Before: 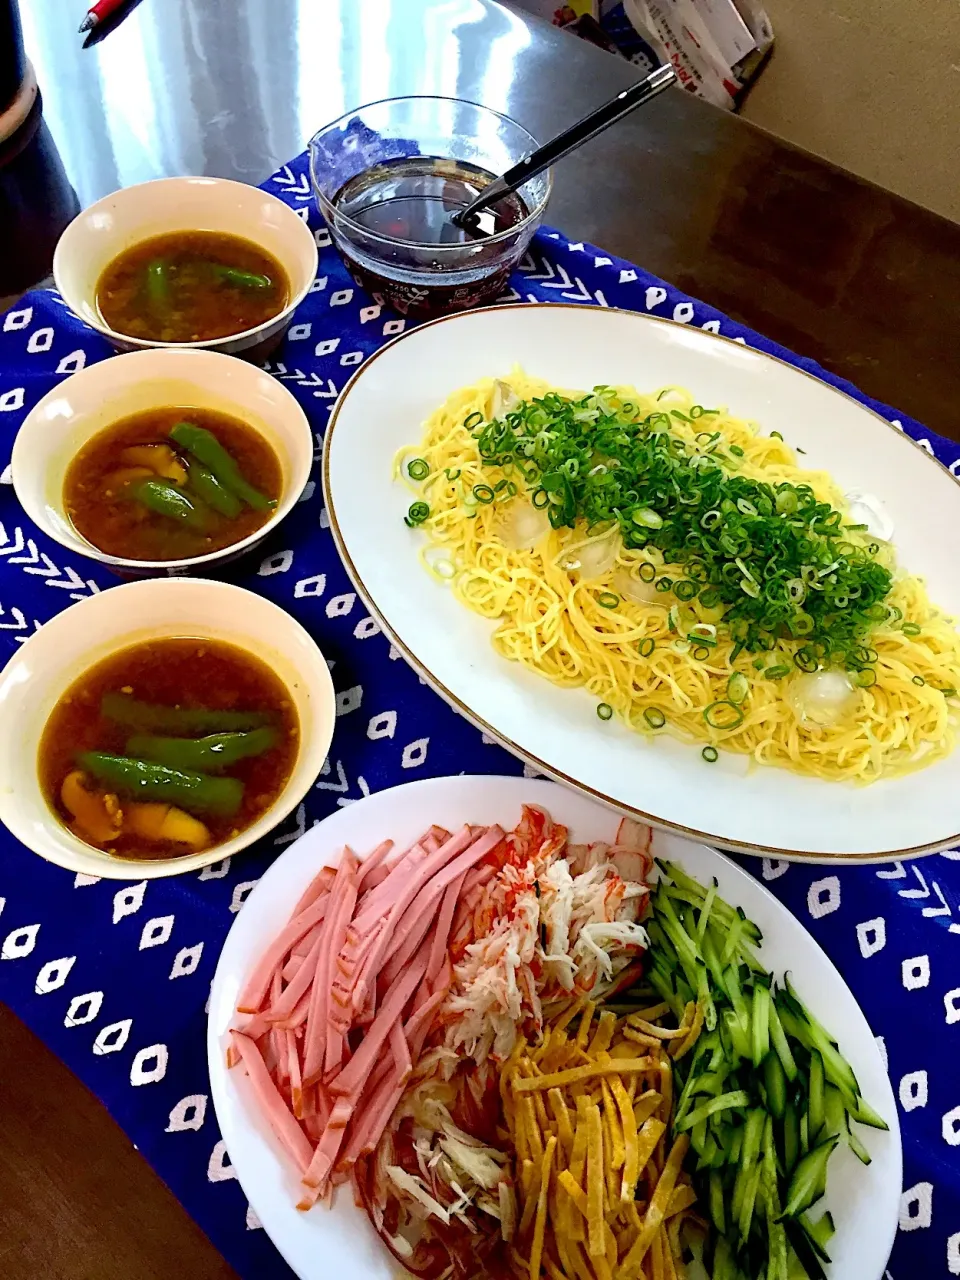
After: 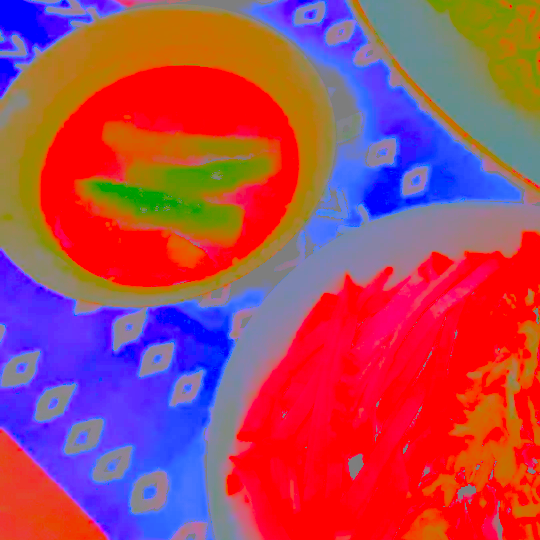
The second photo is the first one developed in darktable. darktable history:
base curve: curves: ch0 [(0, 0) (0.036, 0.037) (0.121, 0.228) (0.46, 0.76) (0.859, 0.983) (1, 1)], fusion 1
contrast brightness saturation: contrast -0.984, brightness -0.18, saturation 0.765
crop: top 44.796%, right 43.74%, bottom 12.945%
levels: gray 50.74%, levels [0, 0.397, 0.955]
exposure: exposure 0.075 EV, compensate highlight preservation false
local contrast: shadows 177%, detail 223%
